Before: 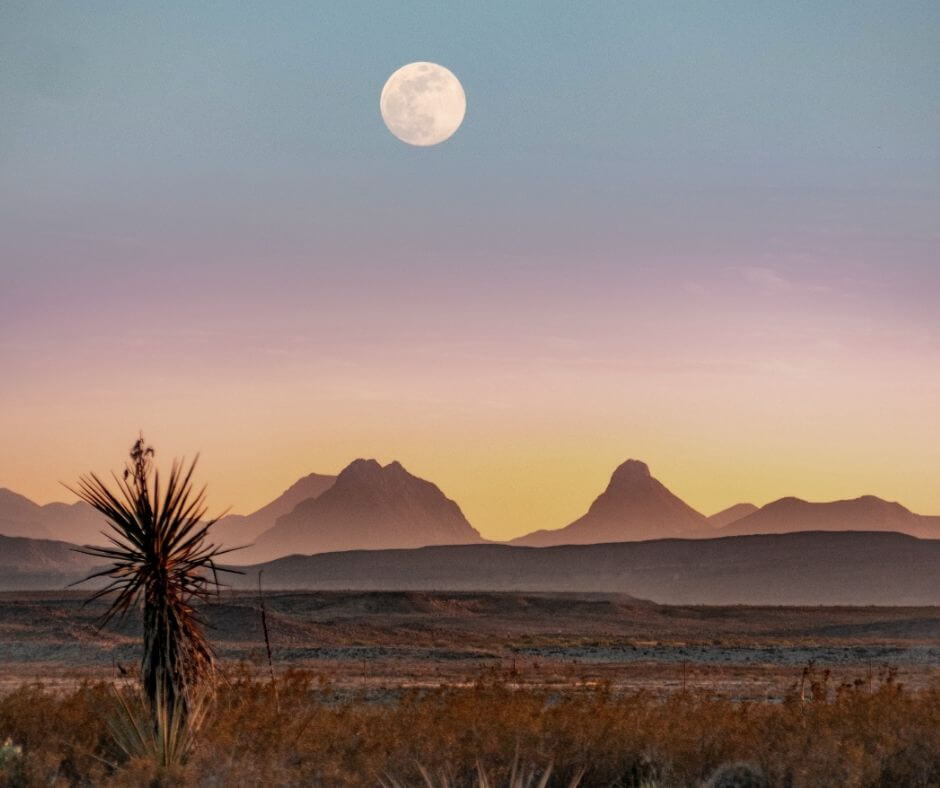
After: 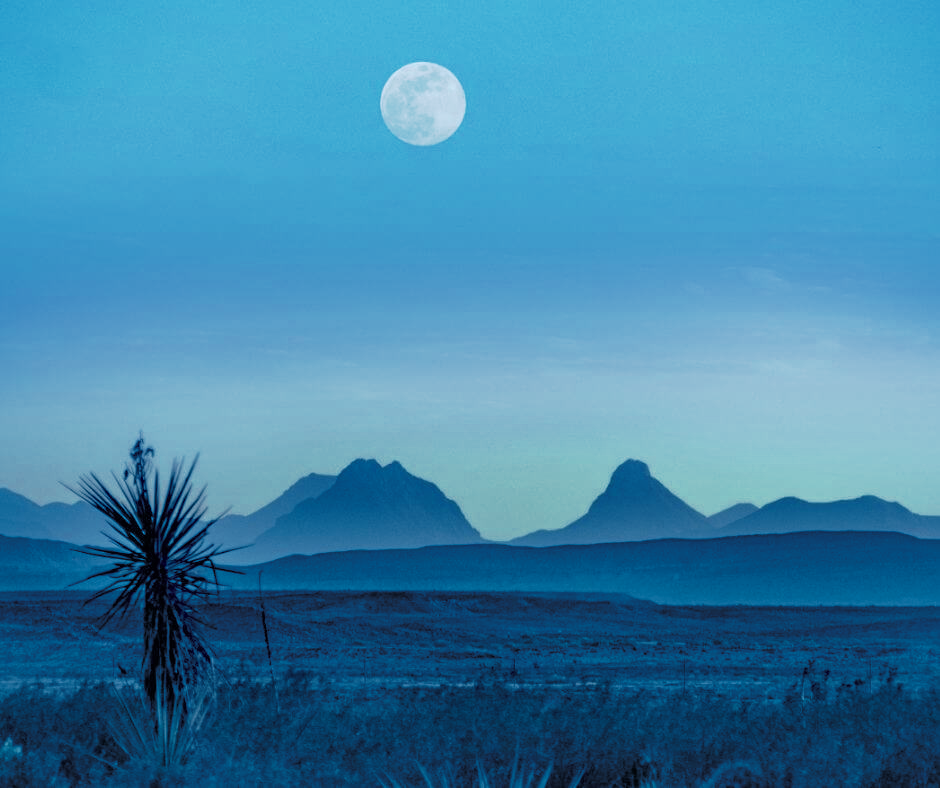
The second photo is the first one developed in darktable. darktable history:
tone curve: curves: ch0 [(0, 0) (0.003, 0.005) (0.011, 0.016) (0.025, 0.036) (0.044, 0.071) (0.069, 0.112) (0.1, 0.149) (0.136, 0.187) (0.177, 0.228) (0.224, 0.272) (0.277, 0.32) (0.335, 0.374) (0.399, 0.429) (0.468, 0.479) (0.543, 0.538) (0.623, 0.609) (0.709, 0.697) (0.801, 0.789) (0.898, 0.876) (1, 1)], preserve colors none
color look up table: target L [99.8, 101.52, 100.38, 95.27, 91.74, 84.54, 90.49, 73.72, 80.52, 67.69, 83.29, 64.46, 44.44, 35.22, 8.658, 200.62, 73.45, 61.61, 51.99, 53.19, 33.46, 36.59, 18.67, 27.73, 14.58, 3.437, 12.39, 0.049, 86.87, 61.04, 55.13, 38.88, 37.89, 54.27, 36.14, 24.65, 14.36, 42.27, 44.51, 10.75, 12.15, 3.111, 98.78, 94.31, 82.94, 86.63, 86.59, 61.22, 22.32], target a [-11.21, -3.447, -10.08, -28.6, -48.07, -47.67, -60.05, -33.76, -51.8, -38.73, -52.89, -34.29, -34.7, -14.53, -3.879, 0, -2.574, 8.891, 13.8, -15.58, 24.47, -7.284, 17.09, -2.284, 14.9, 10.67, -1.9, 0.319, -0.298, 8.13, 21.73, 28.92, 7.756, -0.741, 13.67, 37.1, 35.24, -6.087, -18.83, 29.22, 37.31, 12.9, -17.36, -11.09, -14.68, -32.57, -47.38, -25.85, 4.557], target b [-2.946, 0.799, -2.549, 19.85, -15.01, -9.457, 11.76, -23.62, 9.356, -5.494, -1.877, -22.58, -14.52, -34.88, -18.13, 0, -2.033, -25.32, -2.853, -26.35, -31.53, -19.64, -50.6, -45.95, -52.98, -32.09, -26.28, -1.26, -14.33, -40.5, -44.66, -47.88, -53.76, -58.15, -67.42, -79.4, -68.88, -54.03, -40.31, -65.72, -75.99, -36.74, -5.581, -12.42, -26.03, -23.33, -18.23, -36.44, -49.69], num patches 49
